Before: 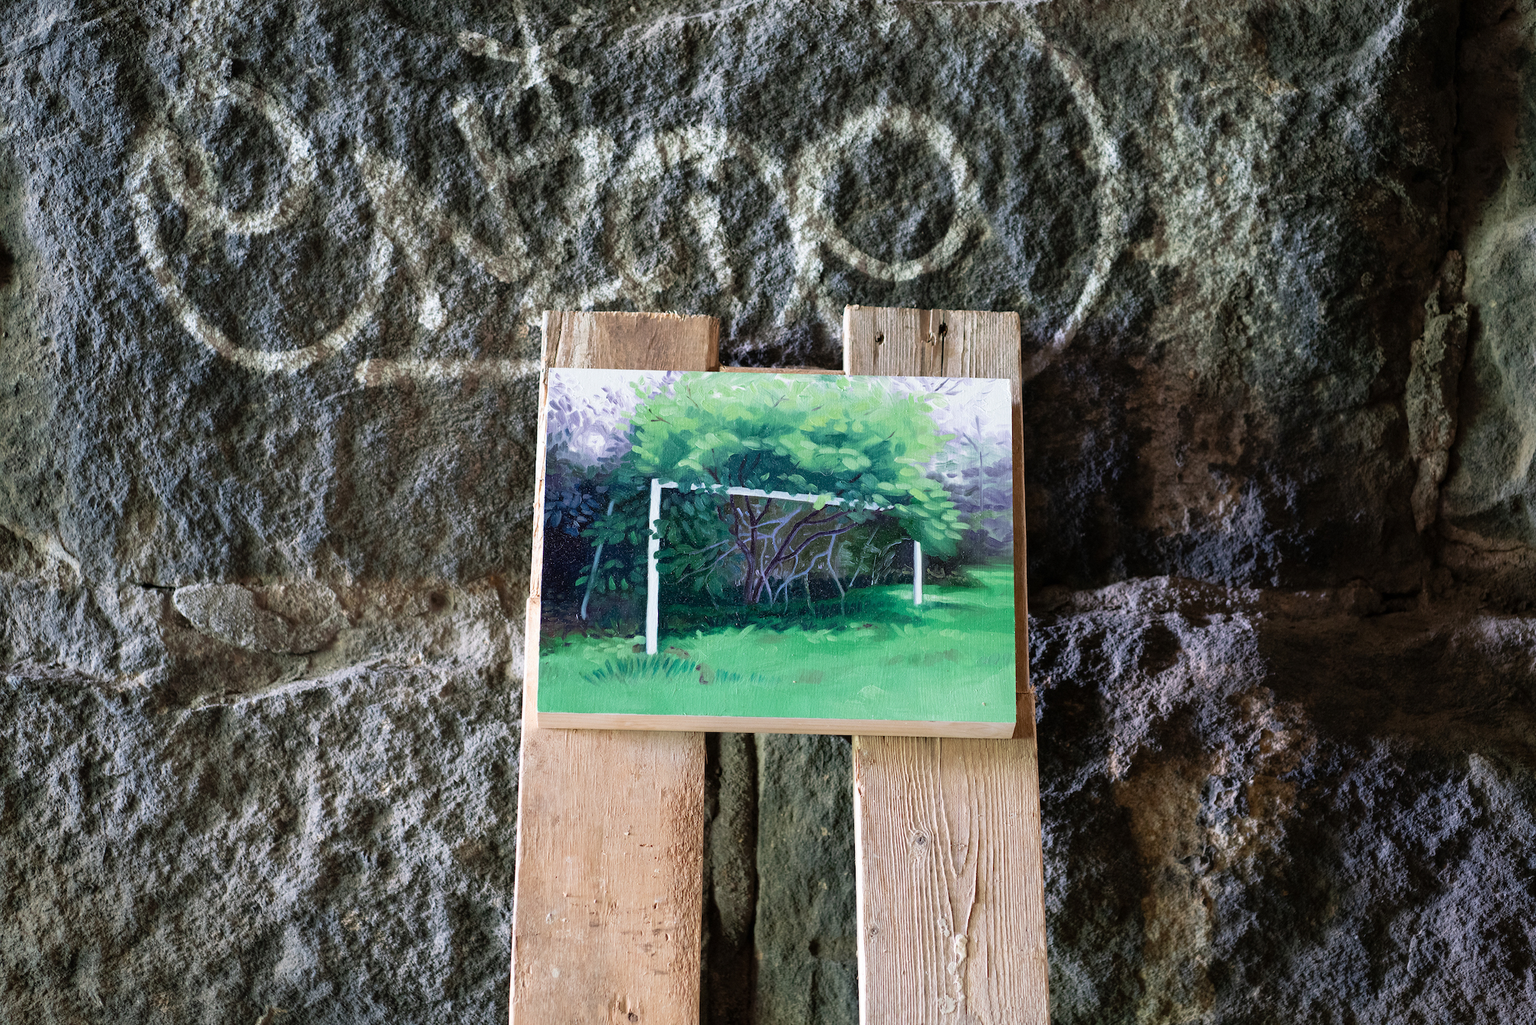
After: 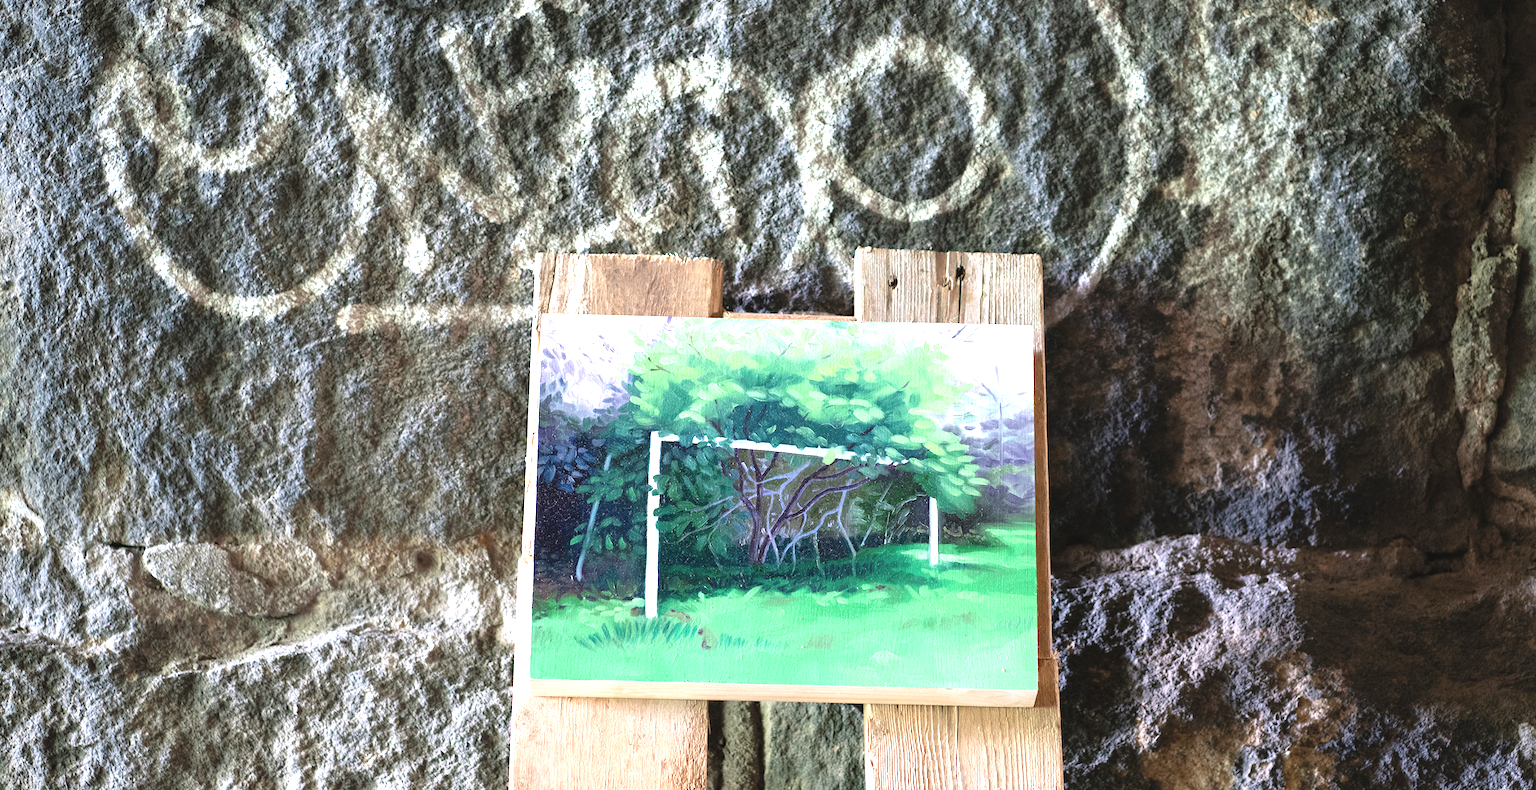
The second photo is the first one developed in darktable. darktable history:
exposure: black level correction 0, exposure 1.199 EV, compensate highlight preservation false
contrast brightness saturation: contrast -0.103, saturation -0.091
crop: left 2.519%, top 7.101%, right 3.223%, bottom 20.139%
